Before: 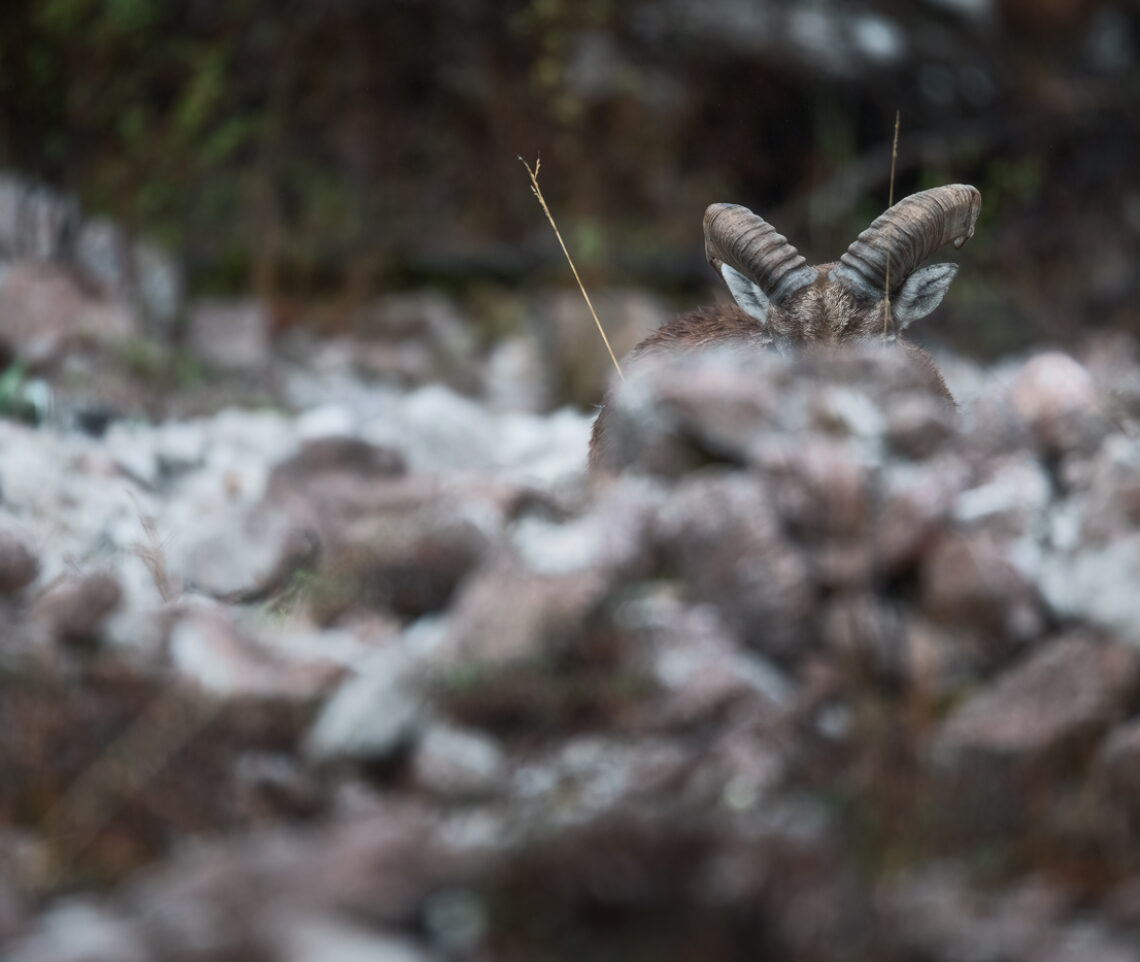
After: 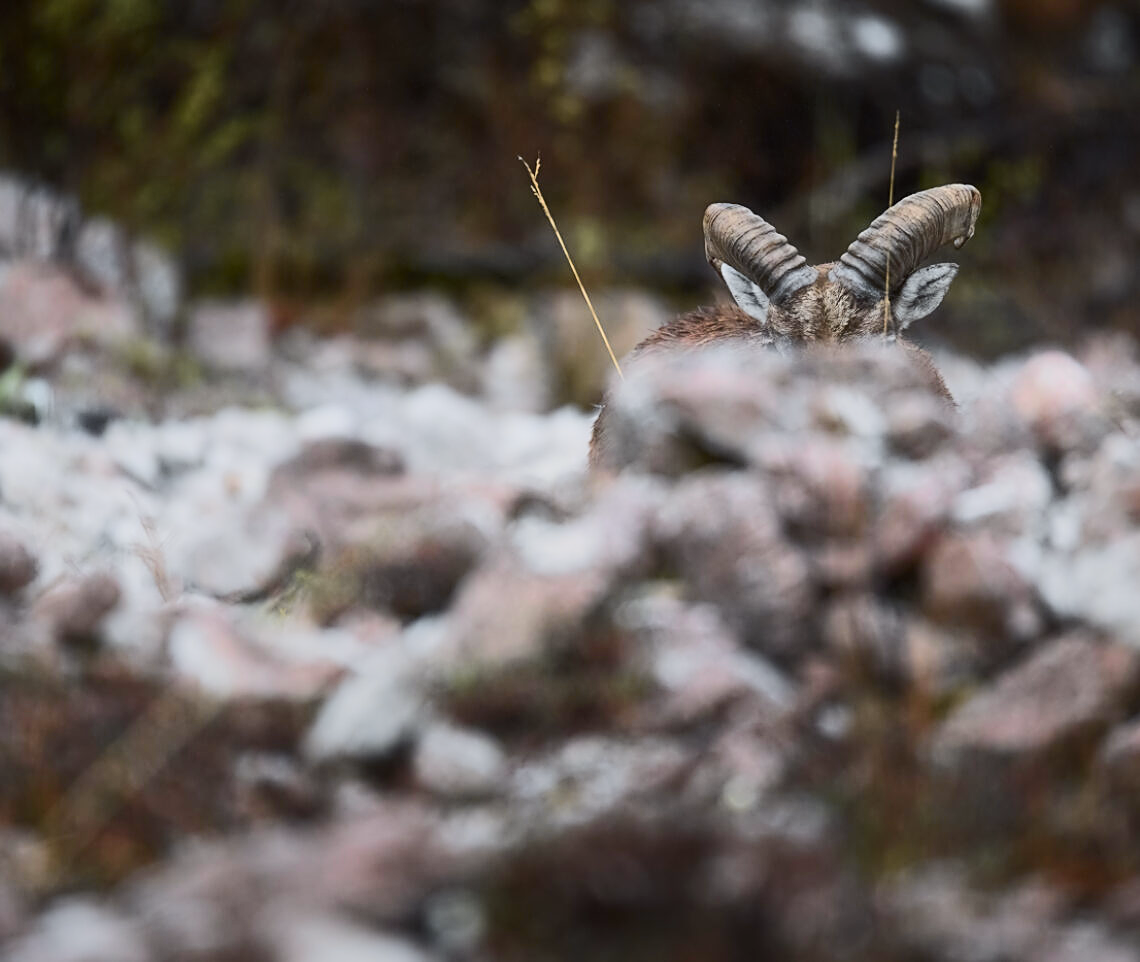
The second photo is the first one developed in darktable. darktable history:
sharpen: on, module defaults
tone curve: curves: ch0 [(0, 0) (0.239, 0.248) (0.508, 0.606) (0.826, 0.855) (1, 0.945)]; ch1 [(0, 0) (0.401, 0.42) (0.442, 0.47) (0.492, 0.498) (0.511, 0.516) (0.555, 0.586) (0.681, 0.739) (1, 1)]; ch2 [(0, 0) (0.411, 0.433) (0.5, 0.504) (0.545, 0.574) (1, 1)], color space Lab, independent channels, preserve colors none
